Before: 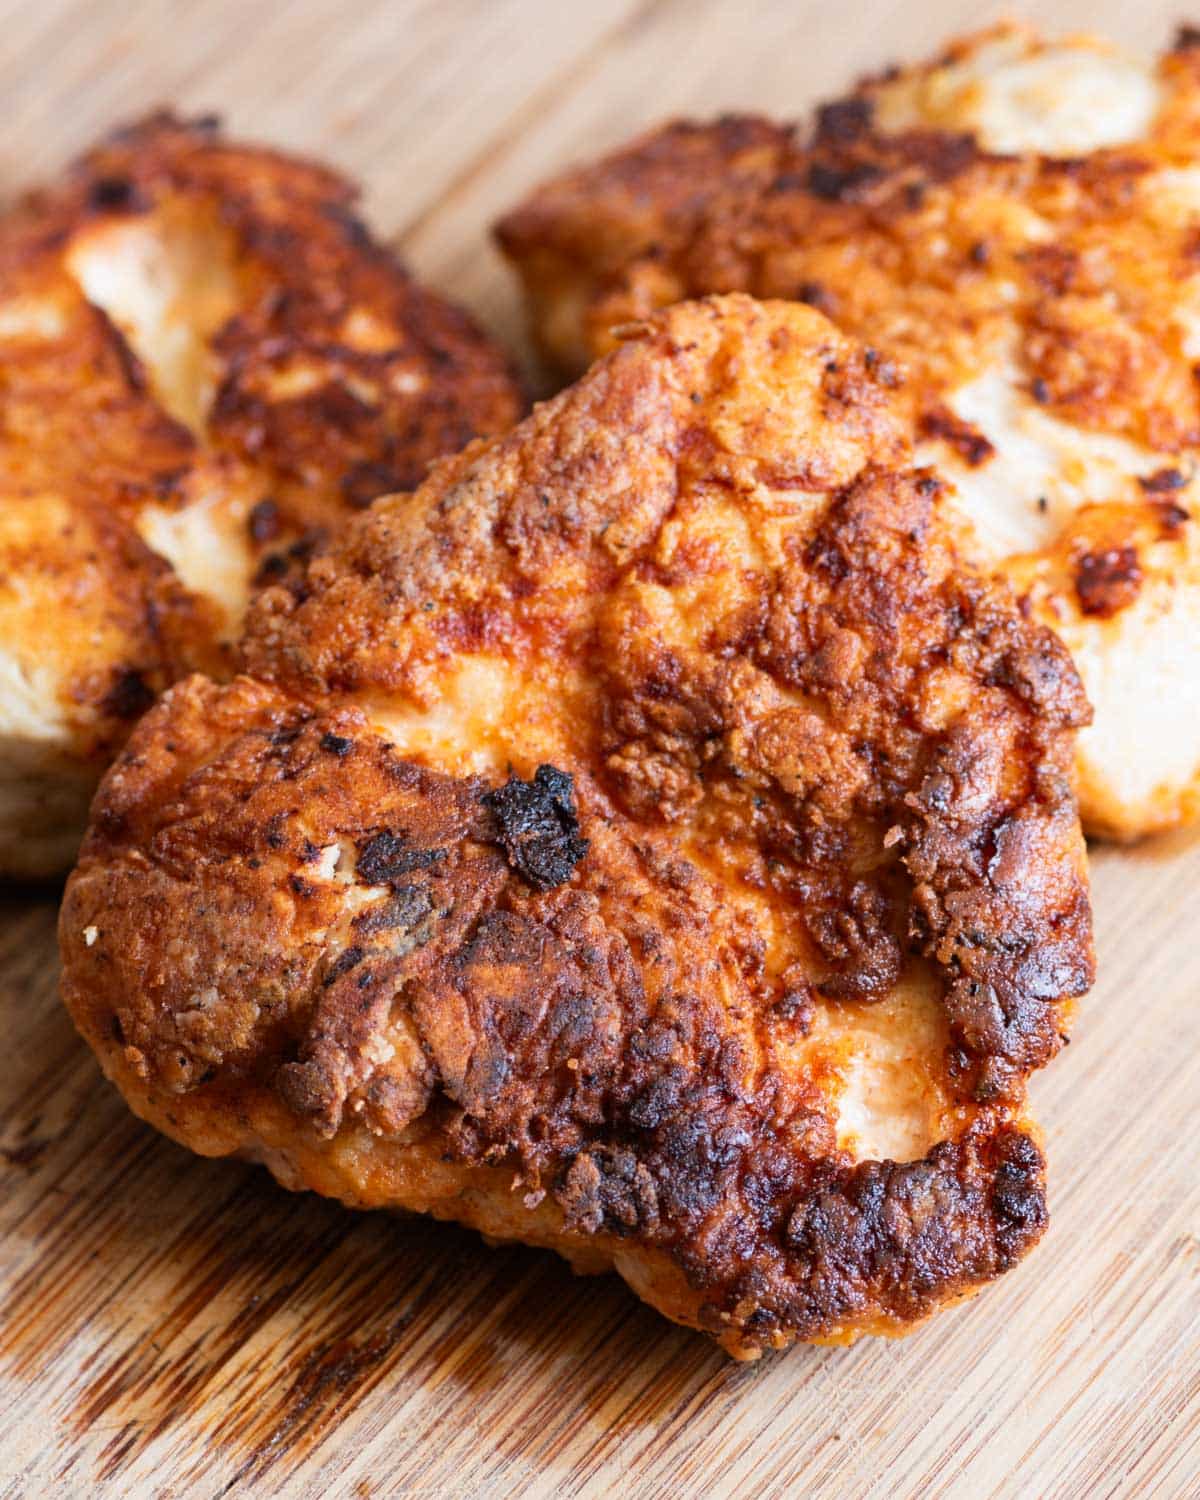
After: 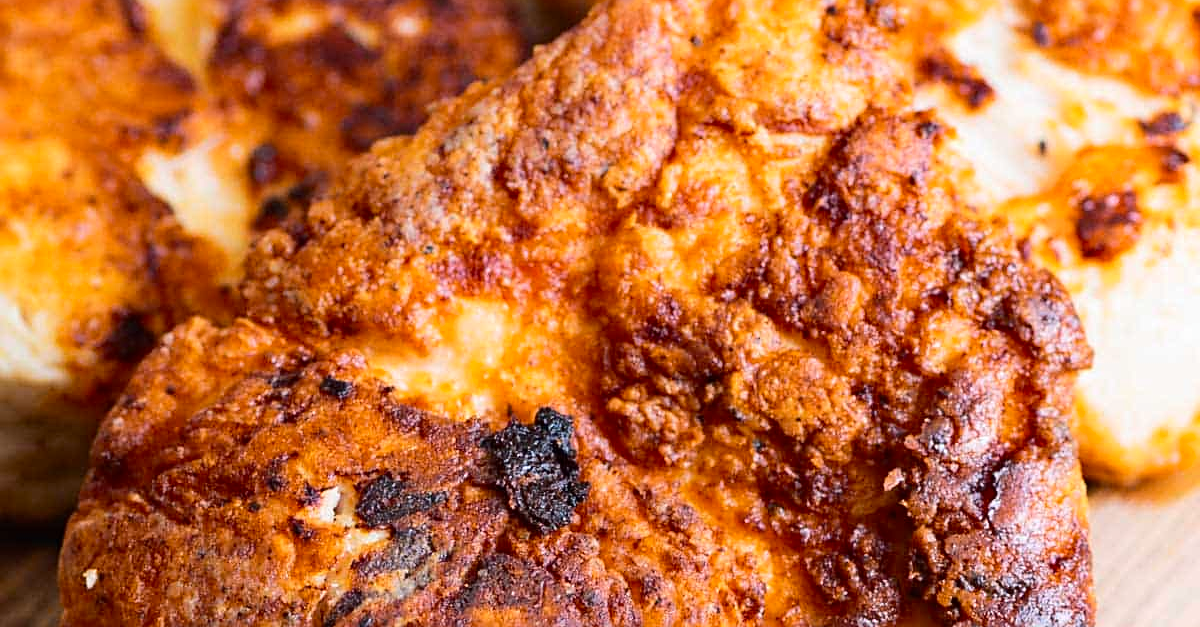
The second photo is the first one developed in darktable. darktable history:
sharpen: on, module defaults
crop and rotate: top 23.84%, bottom 34.294%
tone curve: curves: ch0 [(0, 0.003) (0.117, 0.101) (0.257, 0.246) (0.408, 0.432) (0.611, 0.653) (0.824, 0.846) (1, 1)]; ch1 [(0, 0) (0.227, 0.197) (0.405, 0.421) (0.501, 0.501) (0.522, 0.53) (0.563, 0.572) (0.589, 0.611) (0.699, 0.709) (0.976, 0.992)]; ch2 [(0, 0) (0.208, 0.176) (0.377, 0.38) (0.5, 0.5) (0.537, 0.534) (0.571, 0.576) (0.681, 0.746) (1, 1)], color space Lab, independent channels, preserve colors none
